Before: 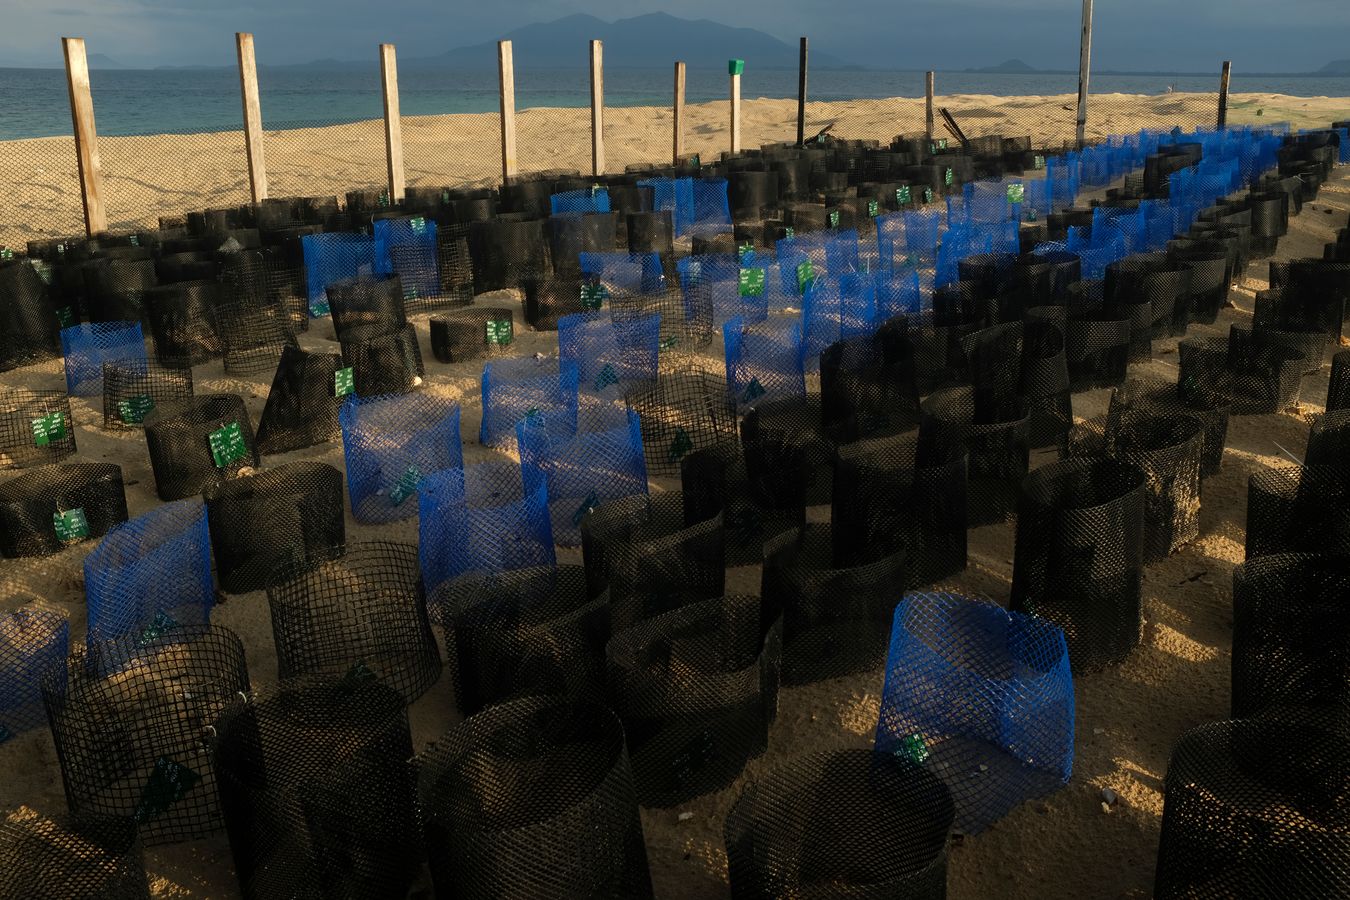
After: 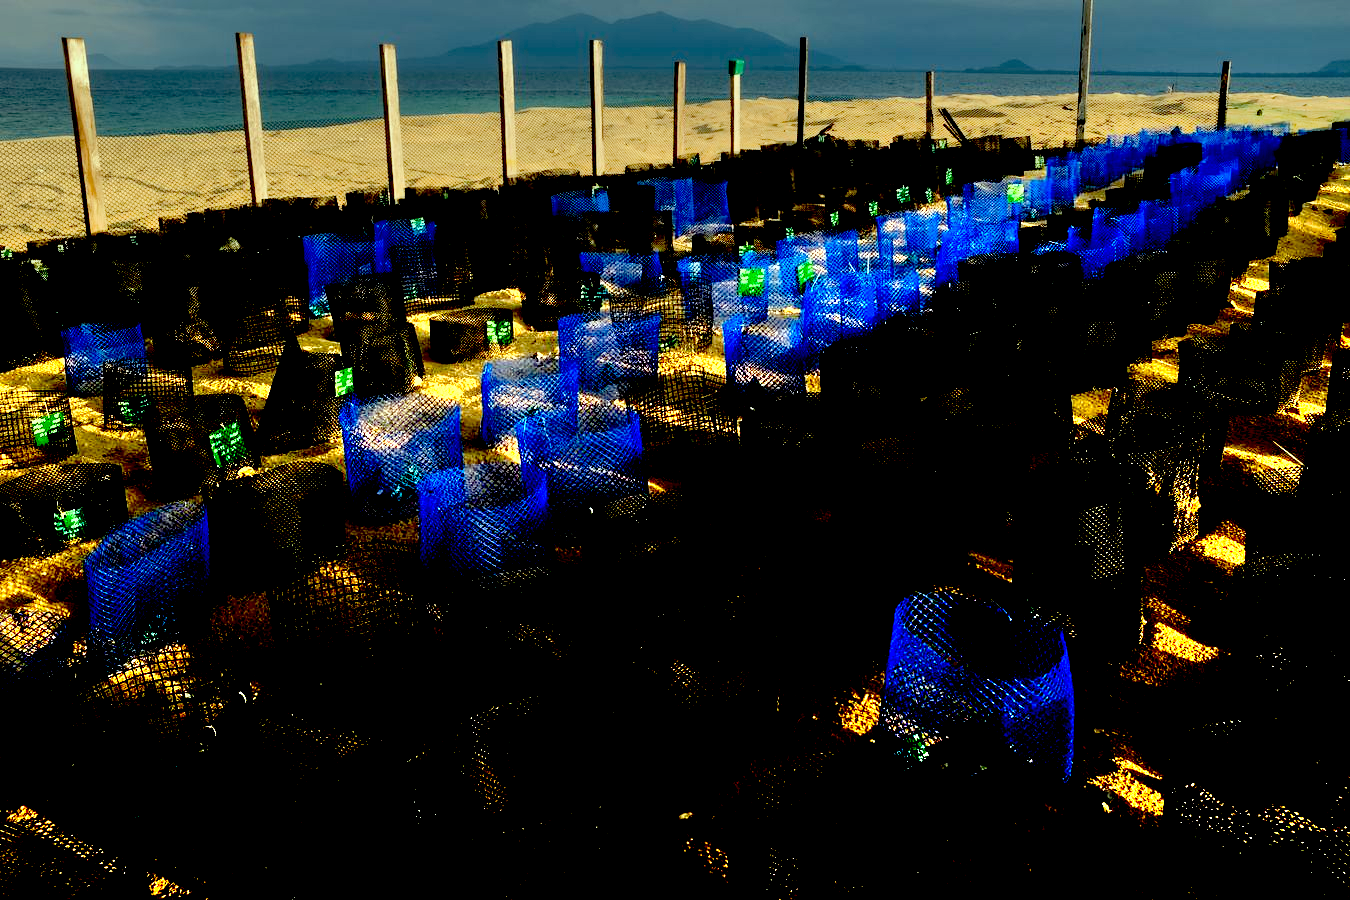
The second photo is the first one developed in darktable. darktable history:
exposure: black level correction 0.055, exposure -0.032 EV, compensate highlight preservation false
color correction: highlights a* -8.58, highlights b* 3.67
shadows and highlights: soften with gaussian
